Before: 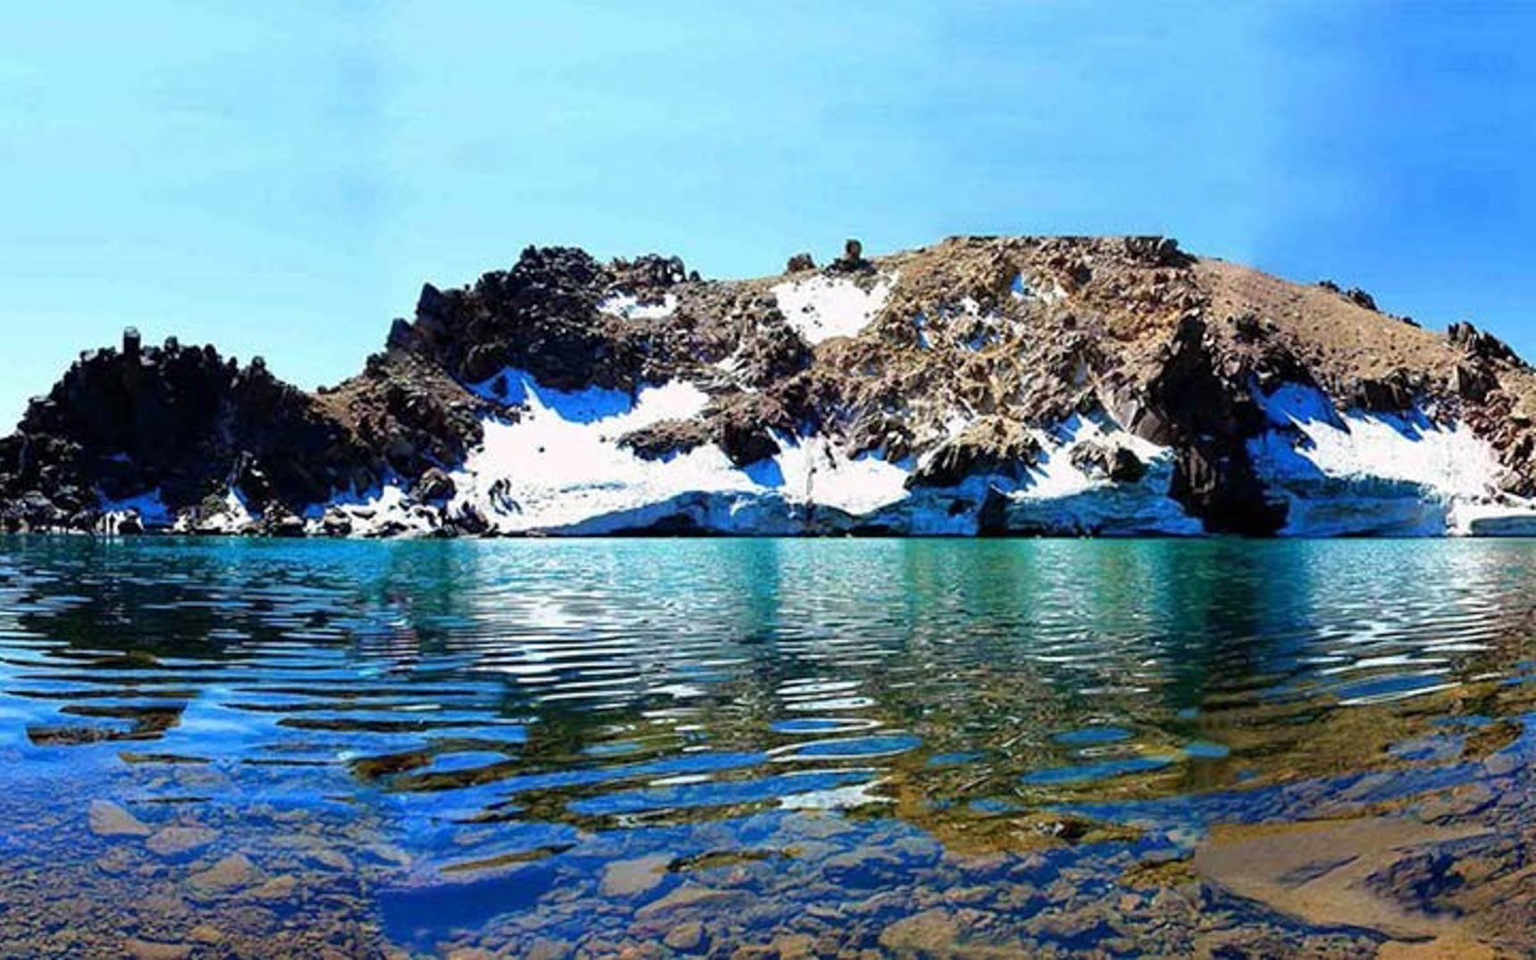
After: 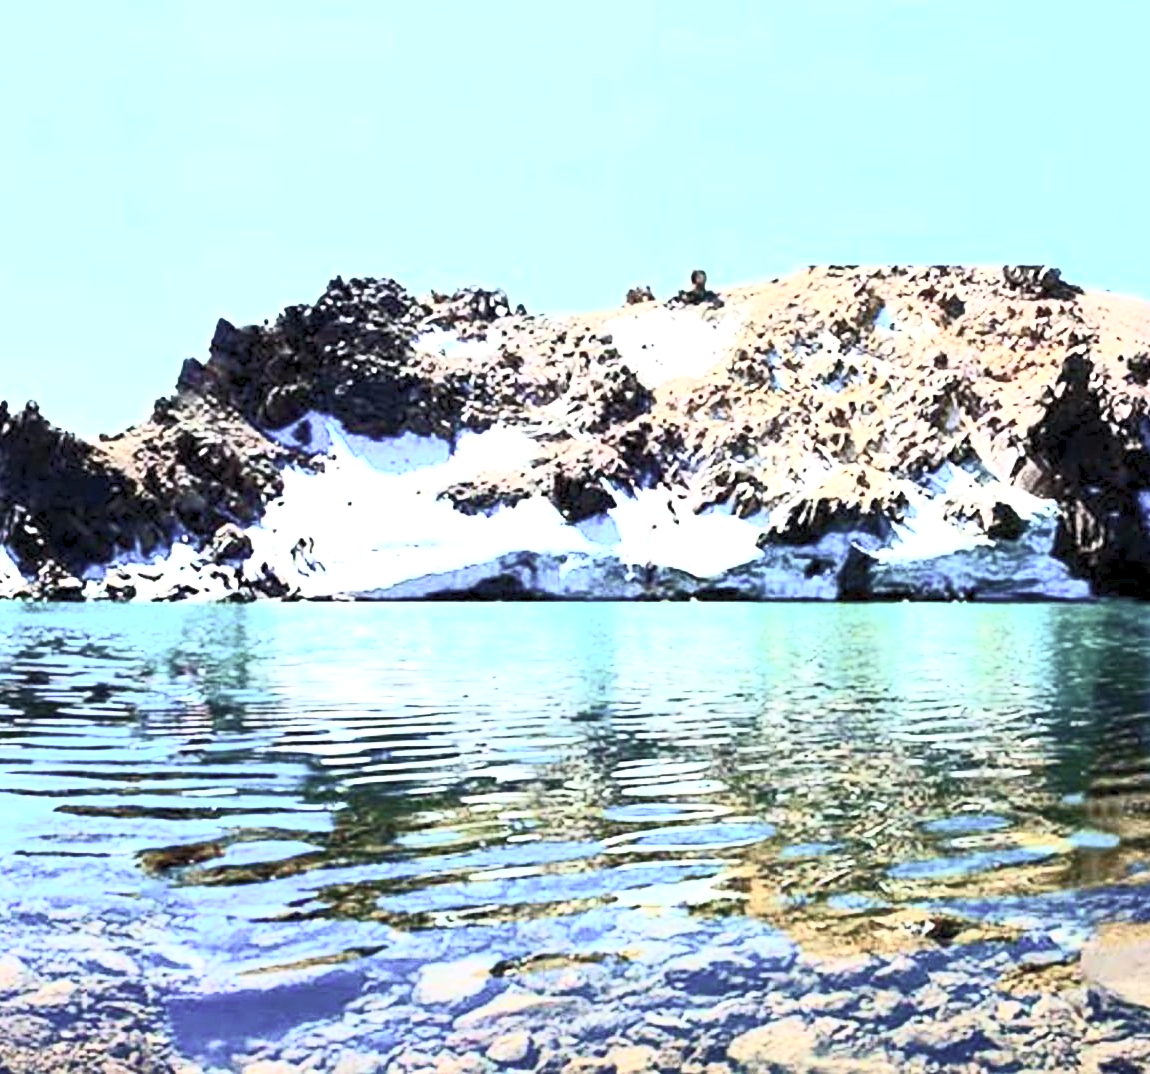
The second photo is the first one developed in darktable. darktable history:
exposure: black level correction 0.001, exposure 1.116 EV, compensate highlight preservation false
crop and rotate: left 14.993%, right 18.128%
contrast brightness saturation: contrast 0.586, brightness 0.571, saturation -0.335
